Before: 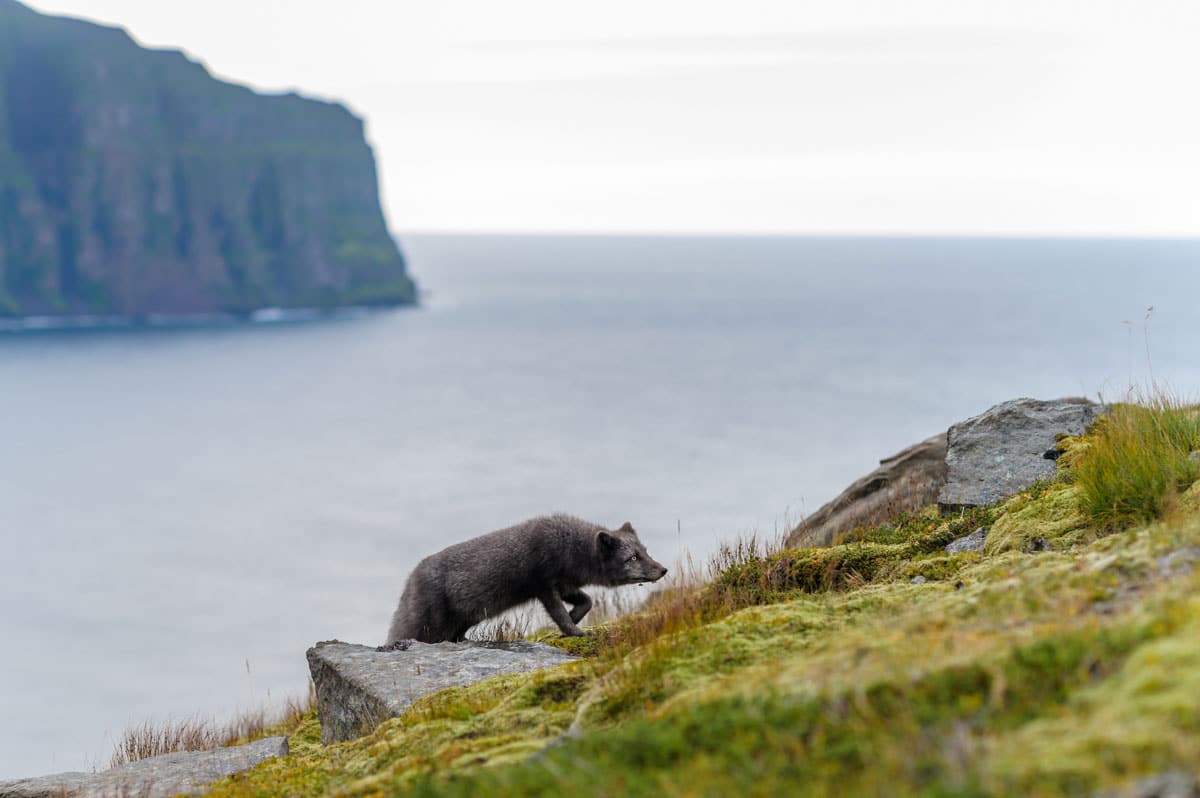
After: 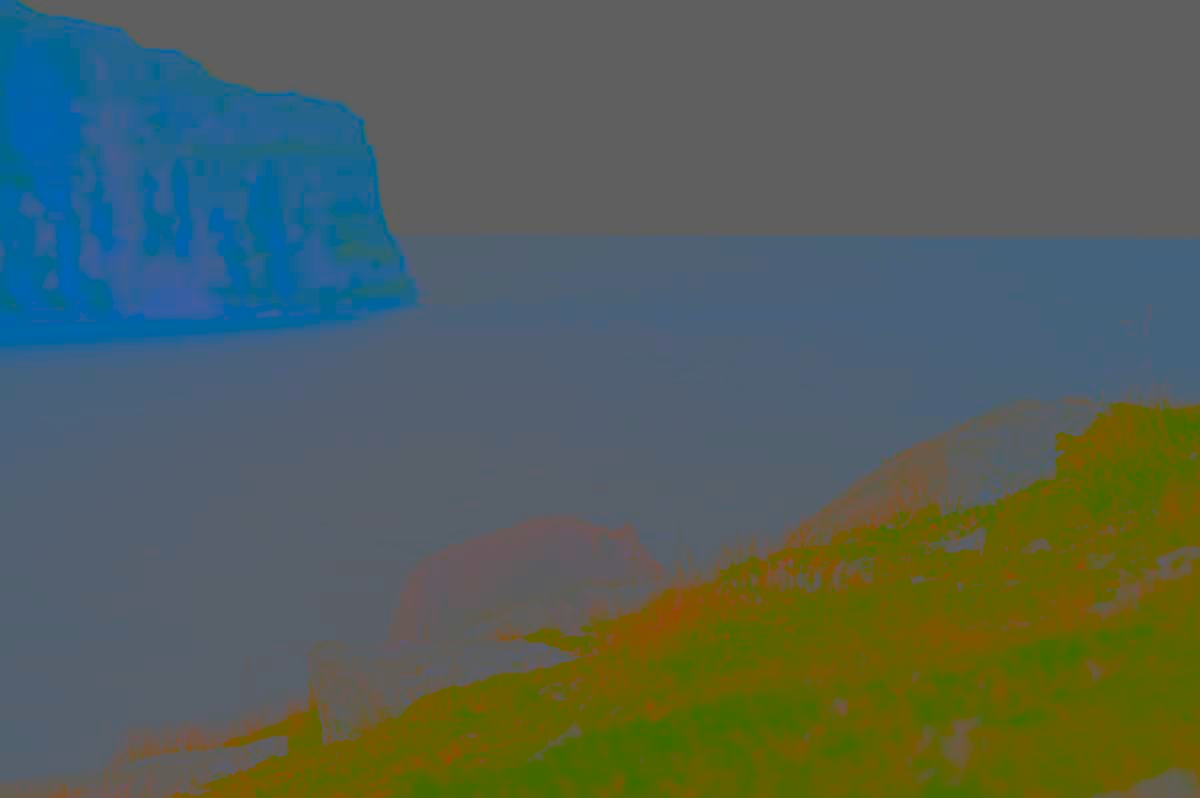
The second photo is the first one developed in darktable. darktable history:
shadows and highlights: shadows 20.55, highlights -20.99, soften with gaussian
contrast brightness saturation: contrast -0.99, brightness -0.17, saturation 0.75
